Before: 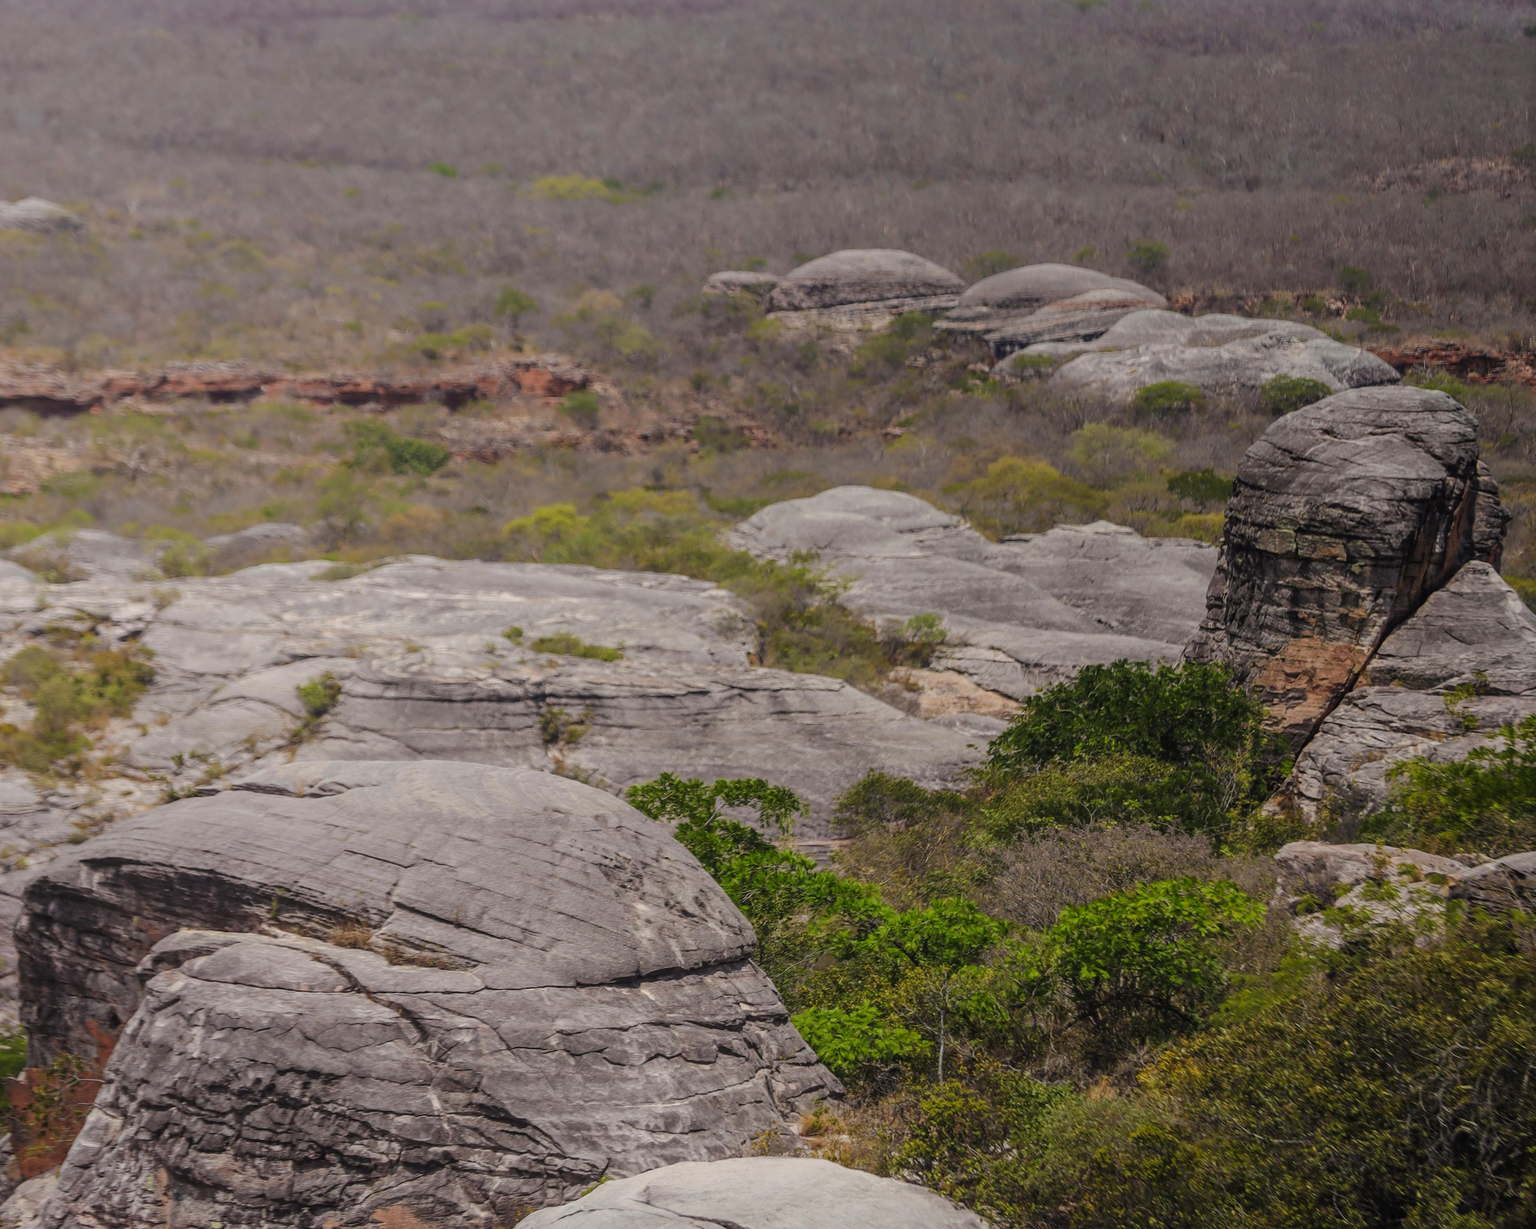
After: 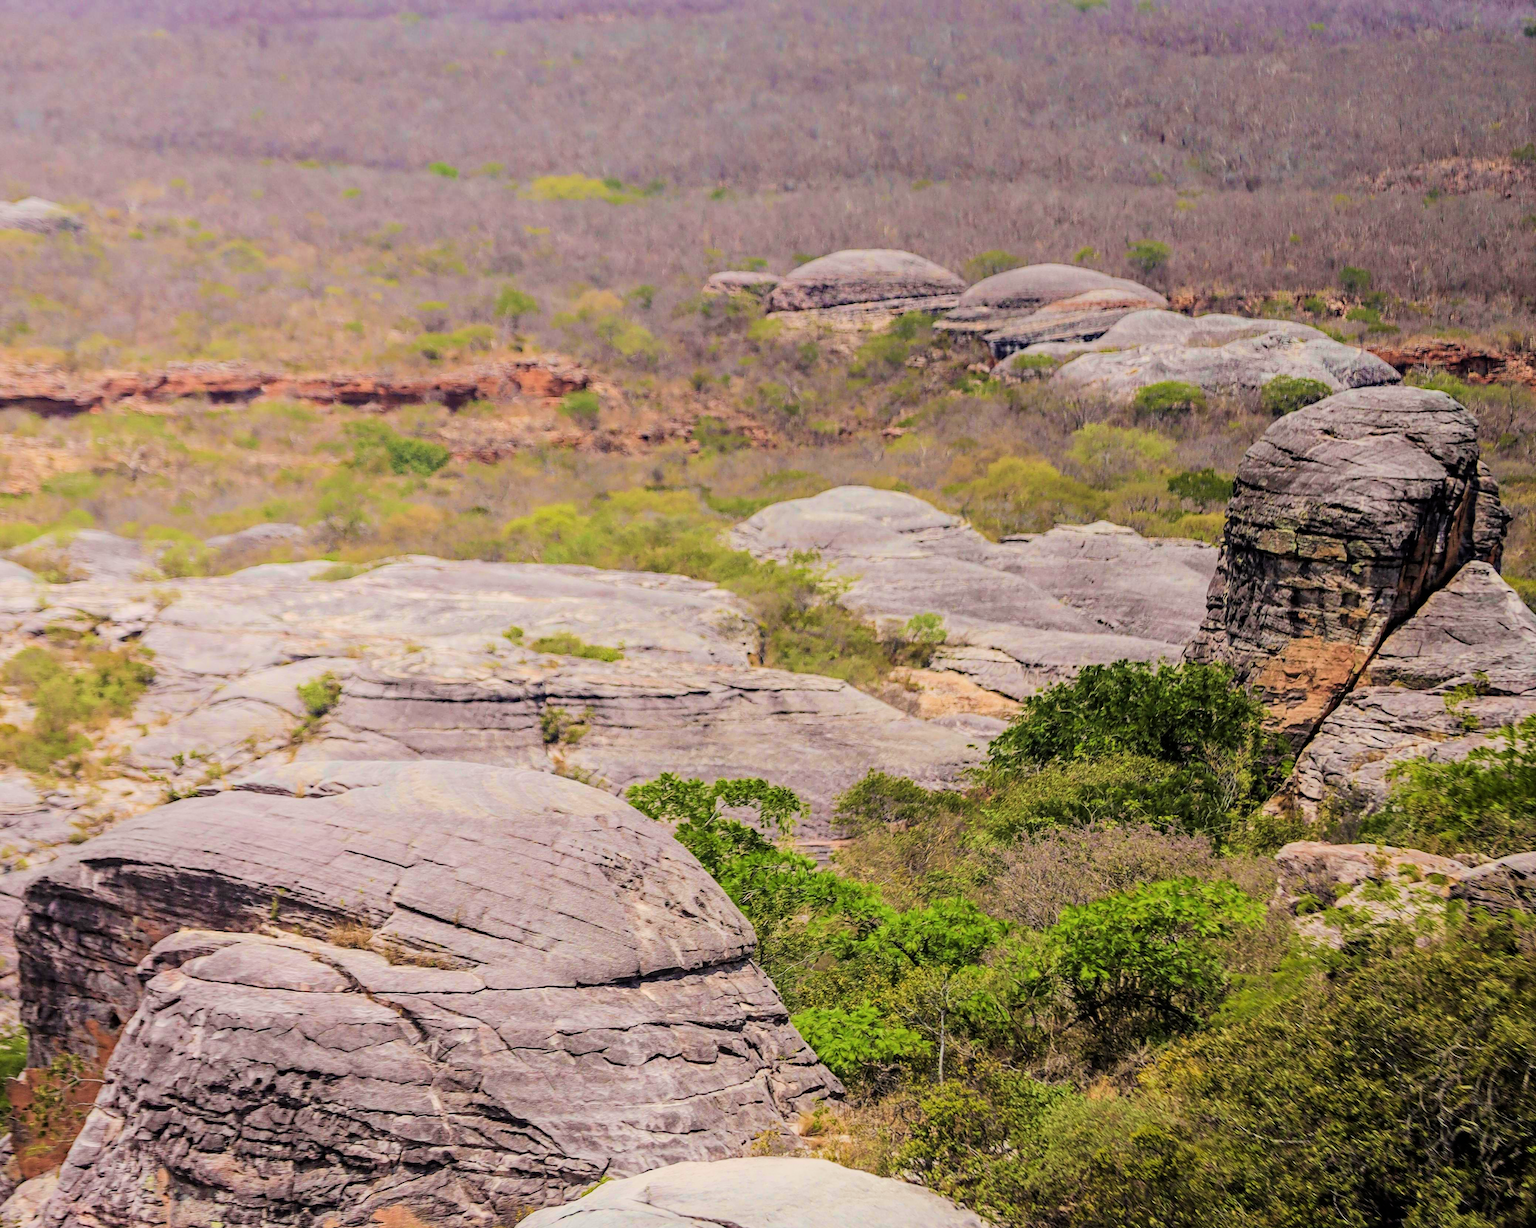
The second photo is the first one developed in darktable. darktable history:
exposure: black level correction 0.001, exposure 1.3 EV, compensate highlight preservation false
velvia: strength 45%
filmic rgb: black relative exposure -7.15 EV, white relative exposure 5.36 EV, hardness 3.02, color science v6 (2022)
contrast brightness saturation: saturation -0.05
haze removal: strength 0.29, distance 0.25, compatibility mode true, adaptive false
